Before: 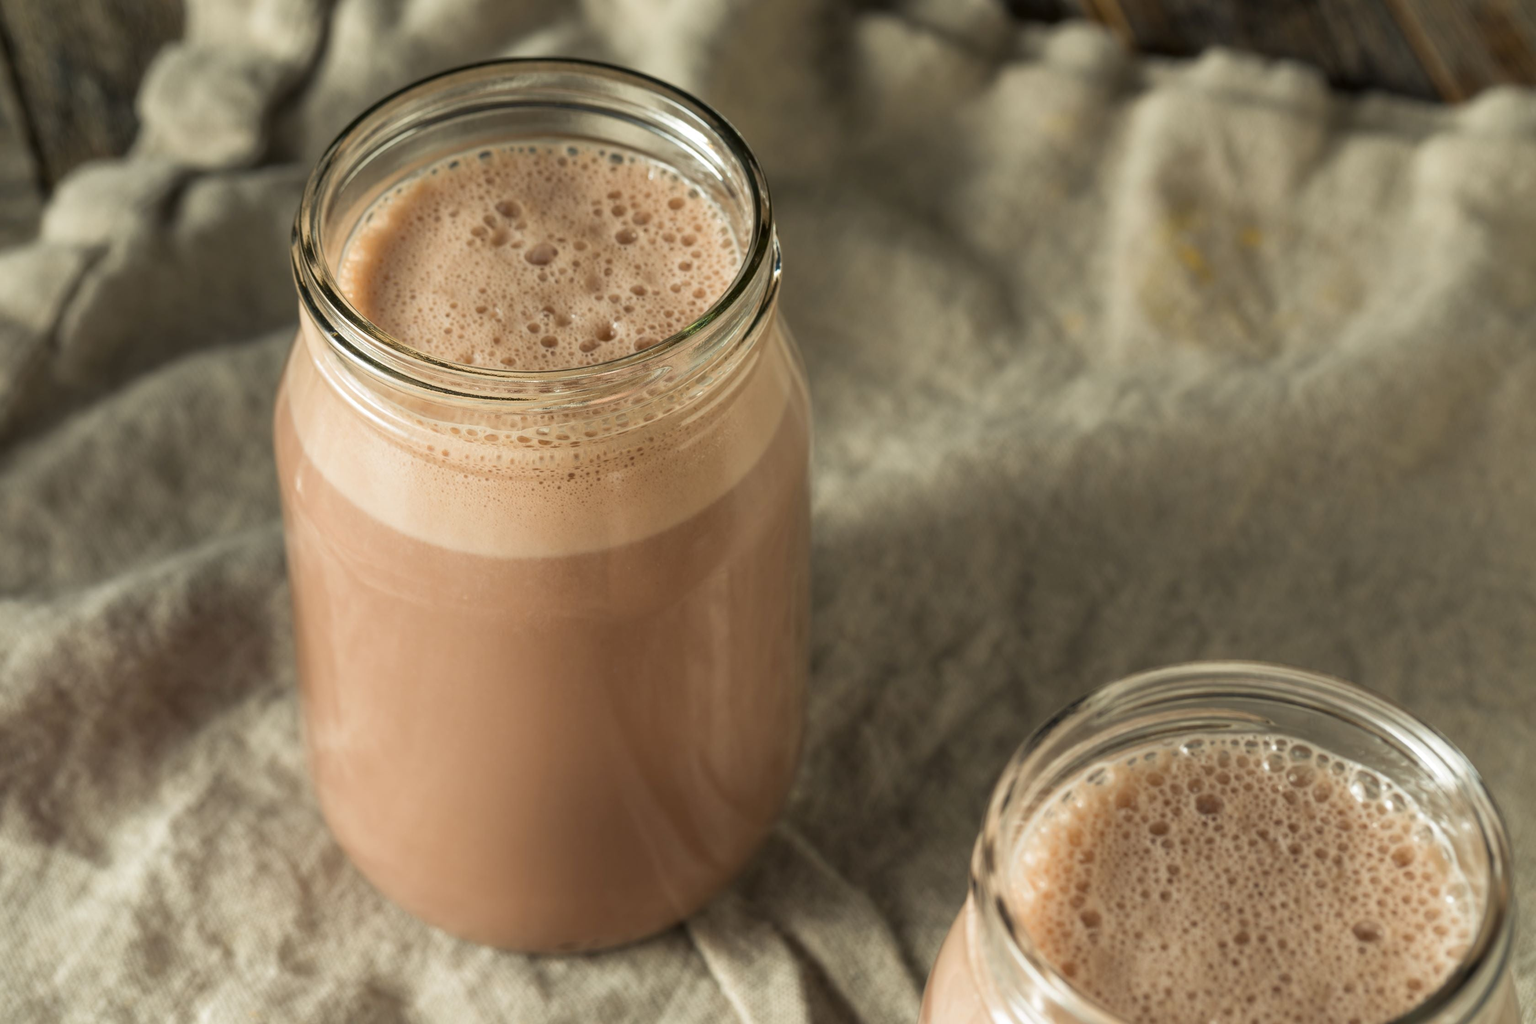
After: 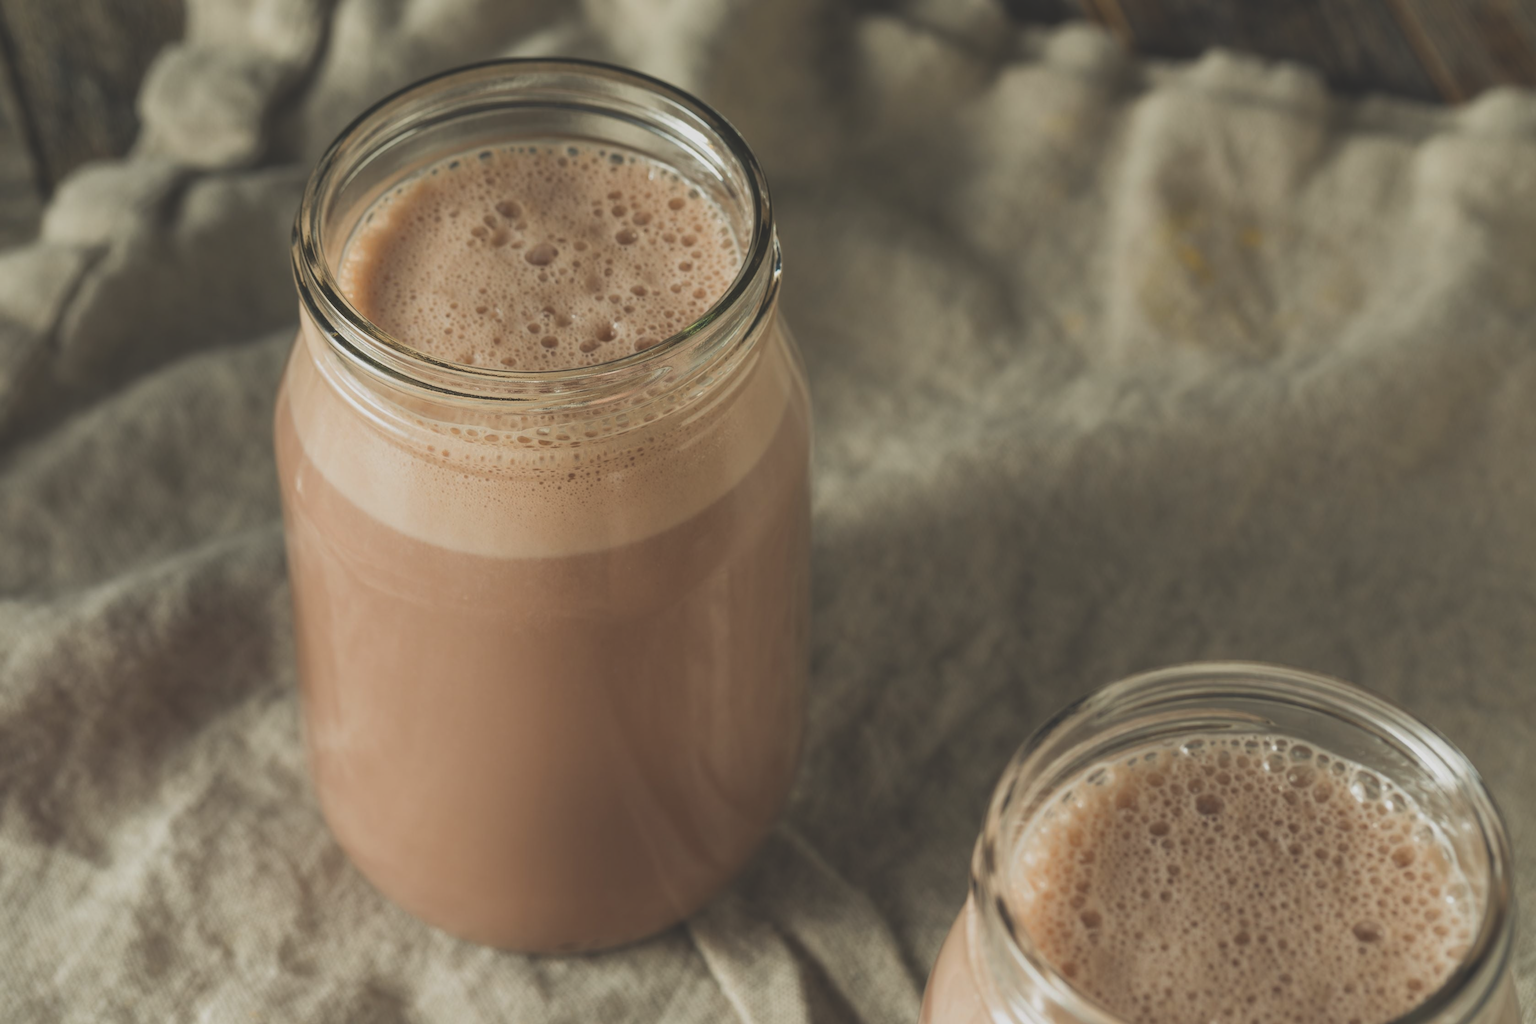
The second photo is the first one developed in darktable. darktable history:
exposure: black level correction -0.036, exposure -0.497 EV, compensate highlight preservation false
